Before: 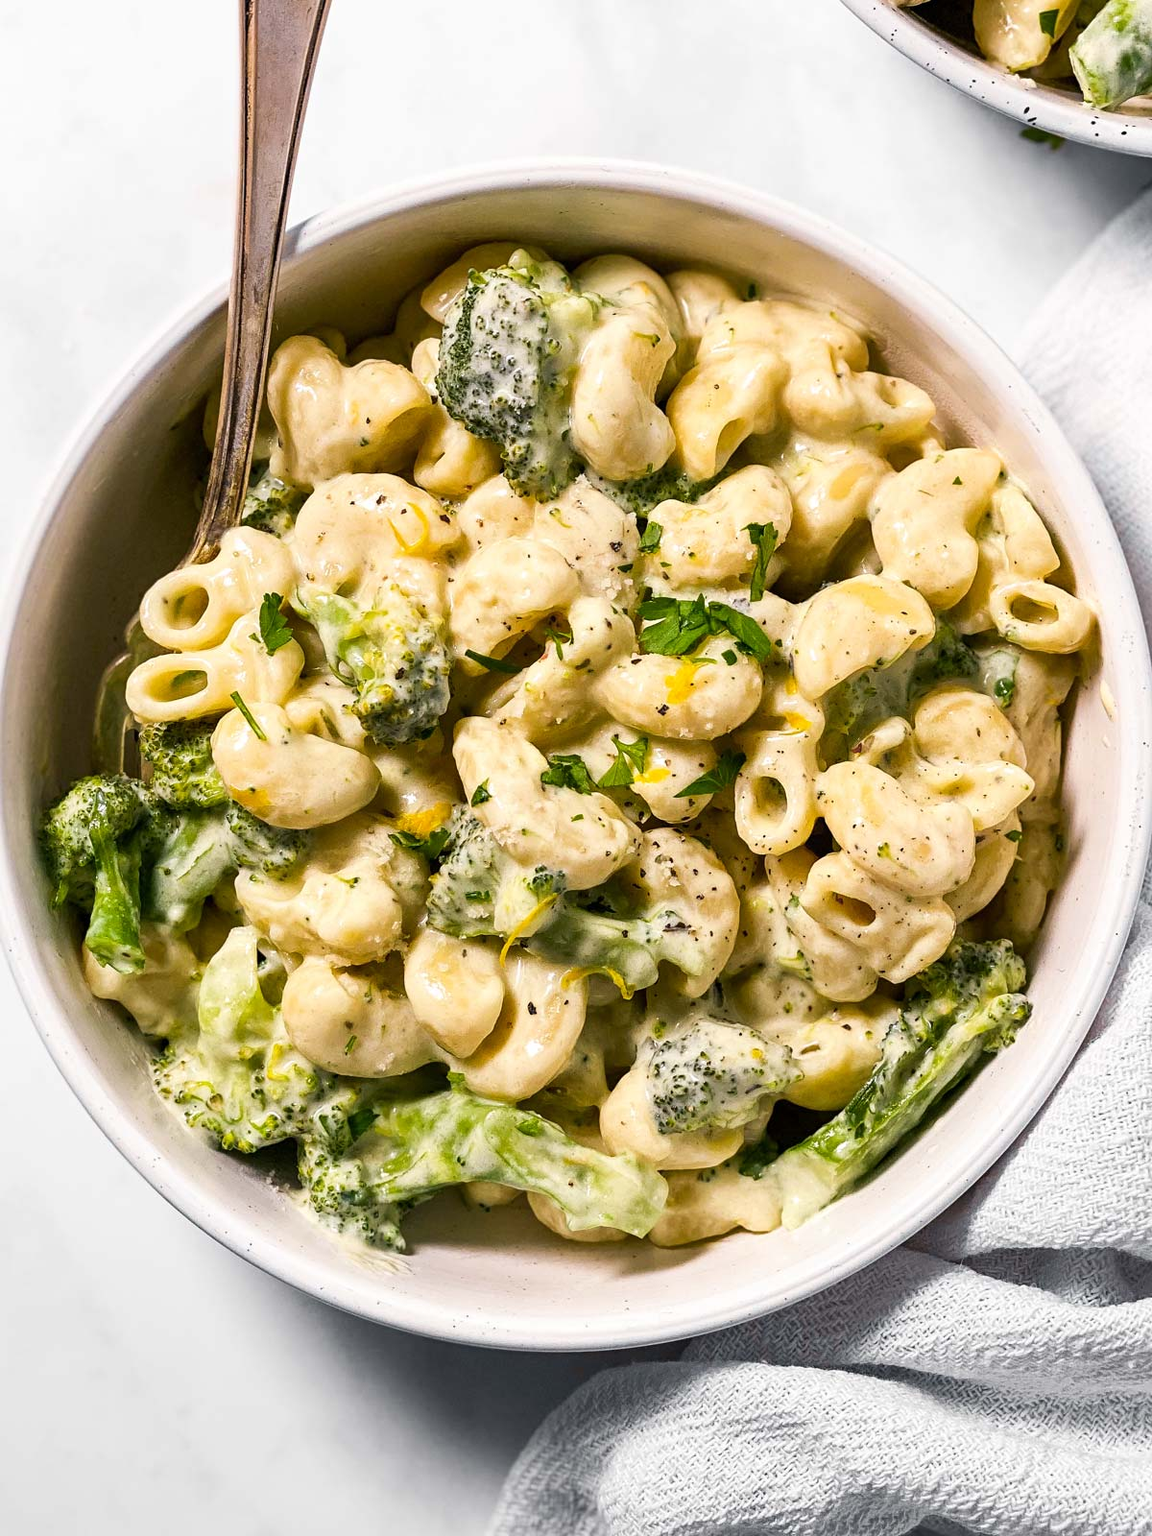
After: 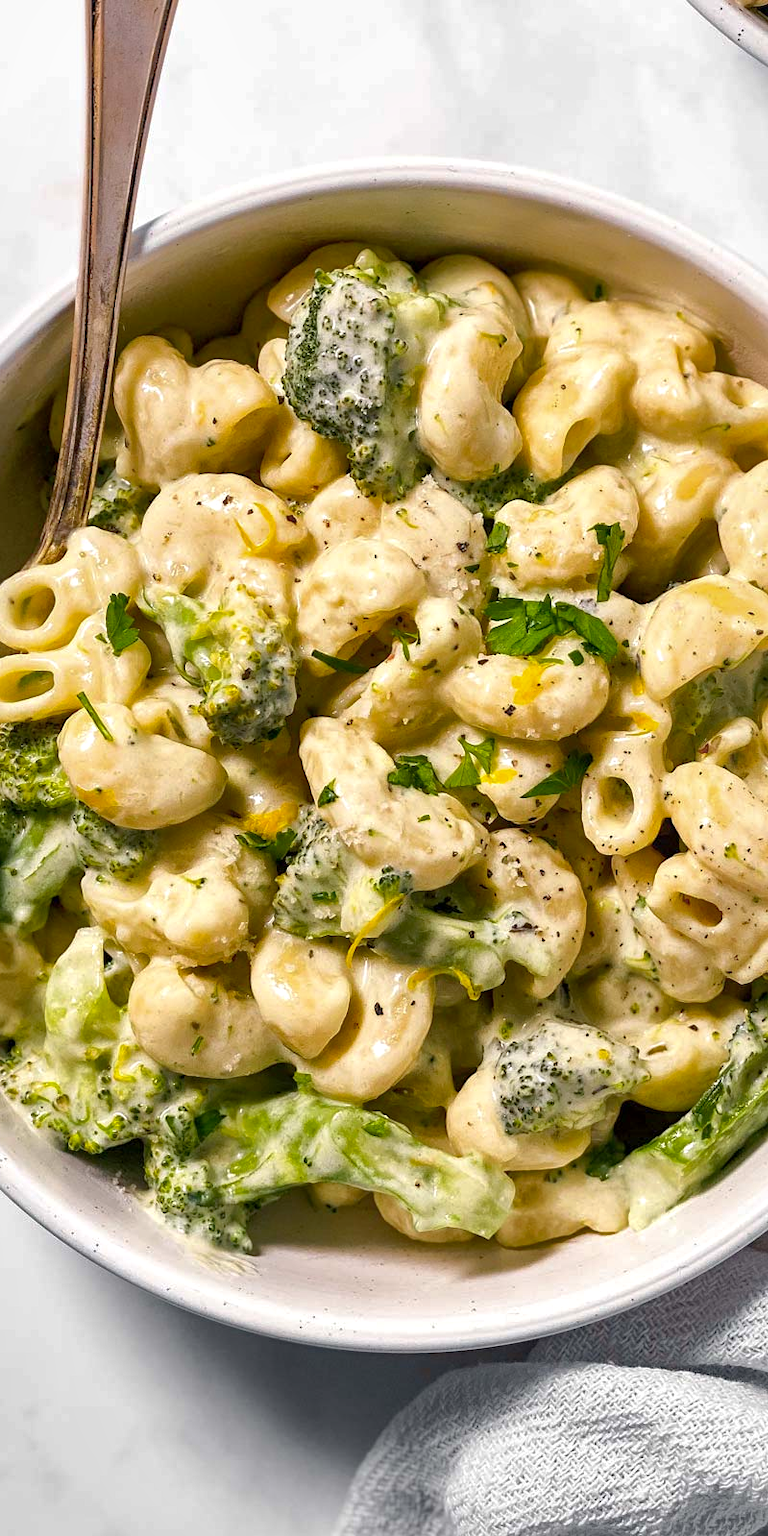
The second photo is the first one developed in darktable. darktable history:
crop and rotate: left 13.361%, right 19.971%
shadows and highlights: on, module defaults
local contrast: mode bilateral grid, contrast 20, coarseness 49, detail 127%, midtone range 0.2
color balance rgb: shadows lift › luminance -9.691%, perceptual saturation grading › global saturation 1.187%, perceptual saturation grading › highlights -2.9%, perceptual saturation grading › mid-tones 3.629%, perceptual saturation grading › shadows 7.235%, perceptual brilliance grading › global brilliance 2.808%, perceptual brilliance grading › highlights -2.414%, perceptual brilliance grading › shadows 3.491%
